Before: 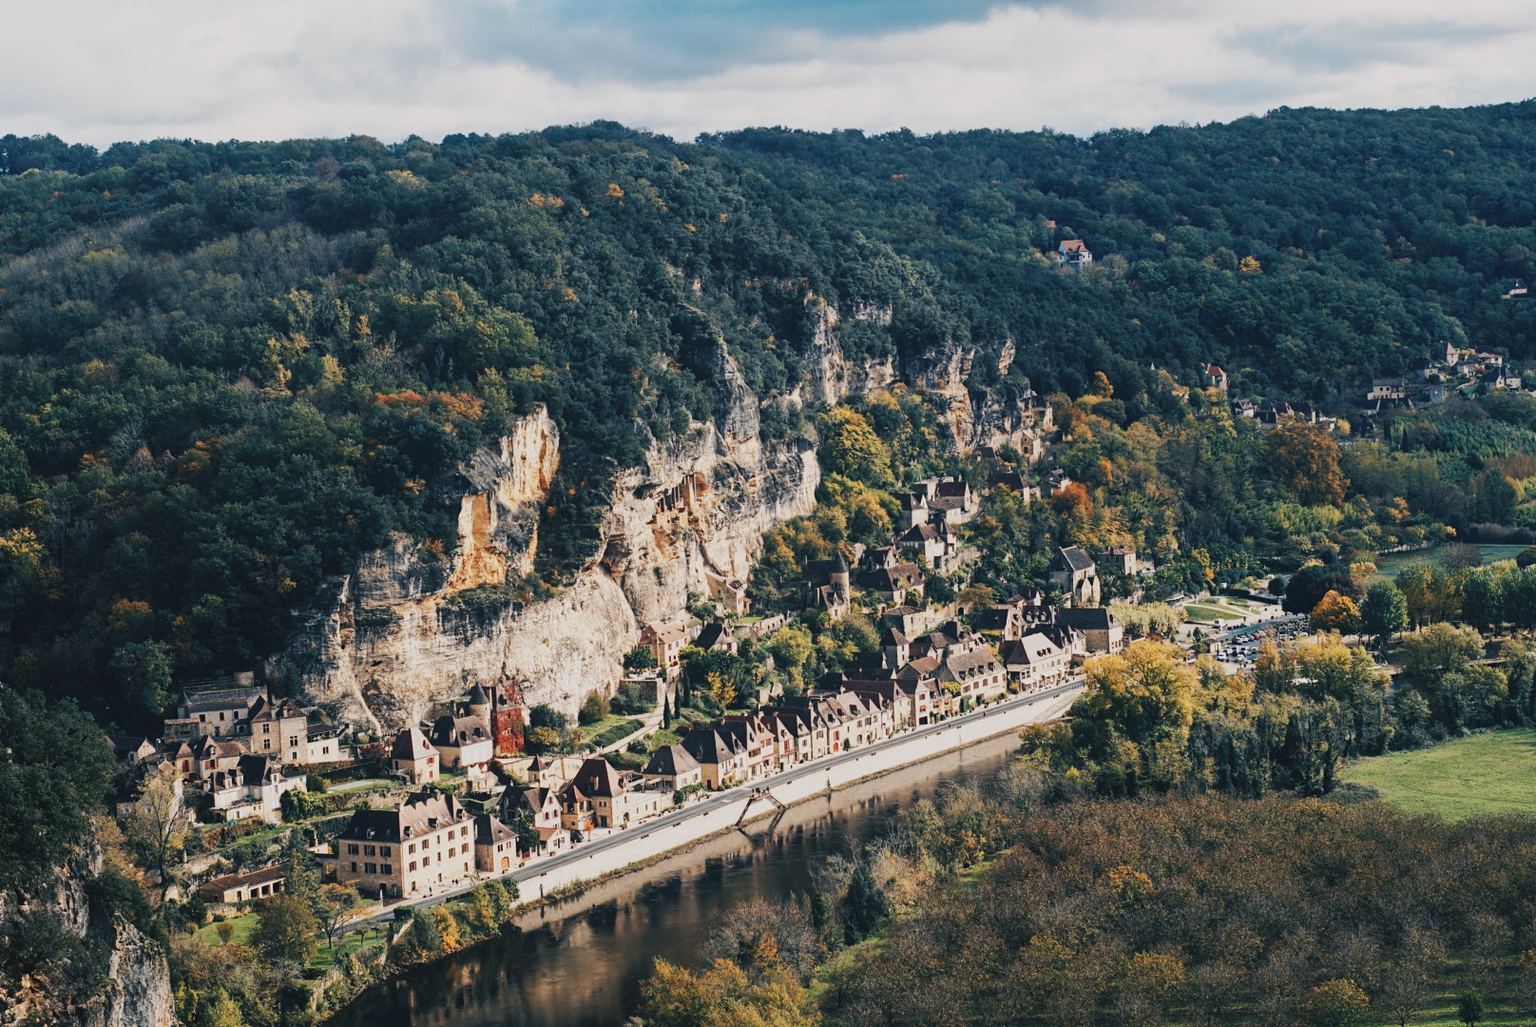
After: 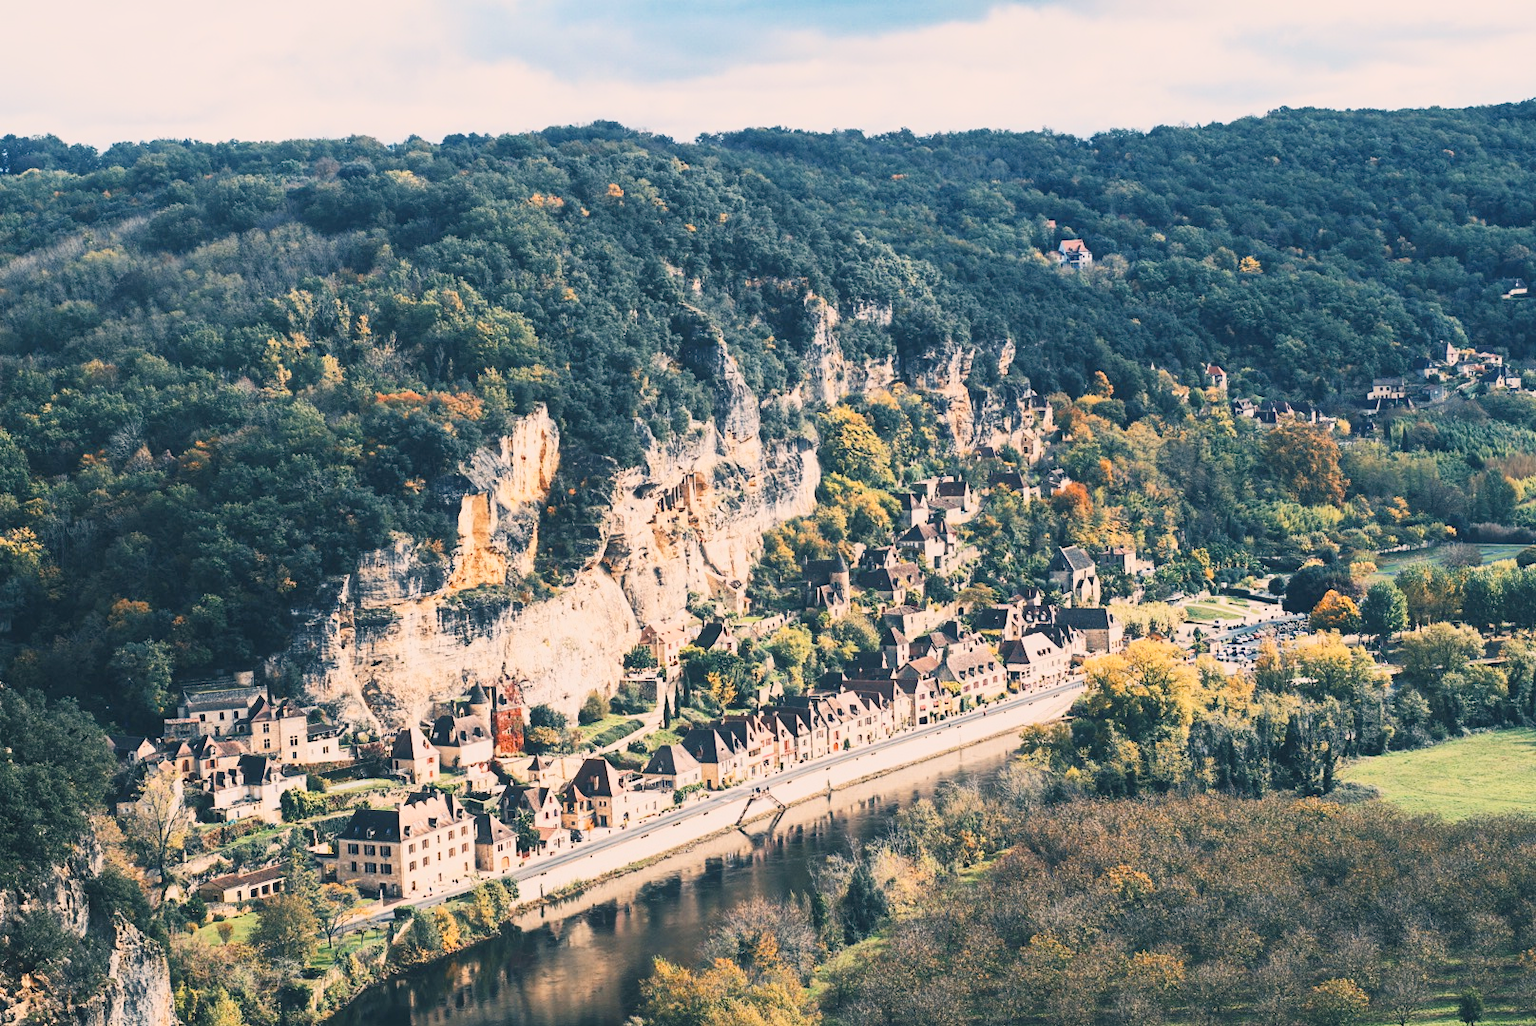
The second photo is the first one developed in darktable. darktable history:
filmic rgb: middle gray luminance 4.36%, black relative exposure -13.05 EV, white relative exposure 5.04 EV, target black luminance 0%, hardness 5.15, latitude 59.62%, contrast 0.768, highlights saturation mix 4.87%, shadows ↔ highlights balance 25.58%, color science v4 (2020), iterations of high-quality reconstruction 0, contrast in shadows soft, contrast in highlights soft
contrast brightness saturation: contrast 0.394, brightness 0.512
color correction: highlights a* 5.42, highlights b* 5.34, shadows a* -4.48, shadows b* -5.23
